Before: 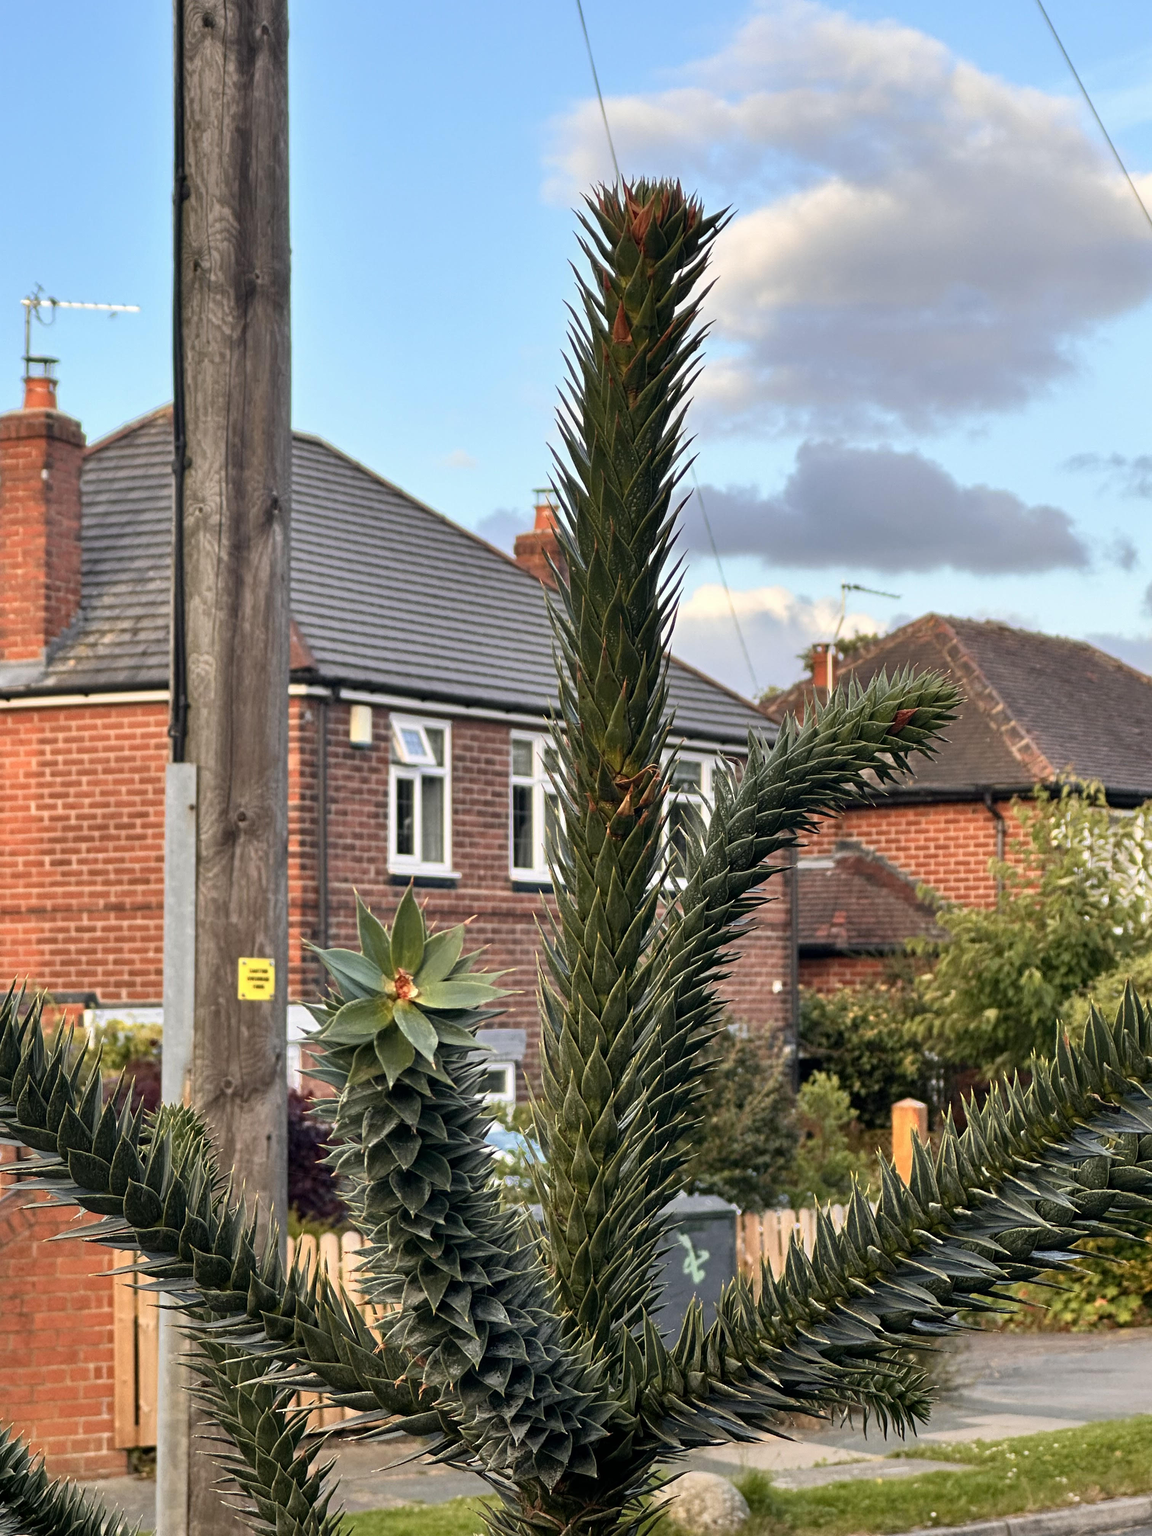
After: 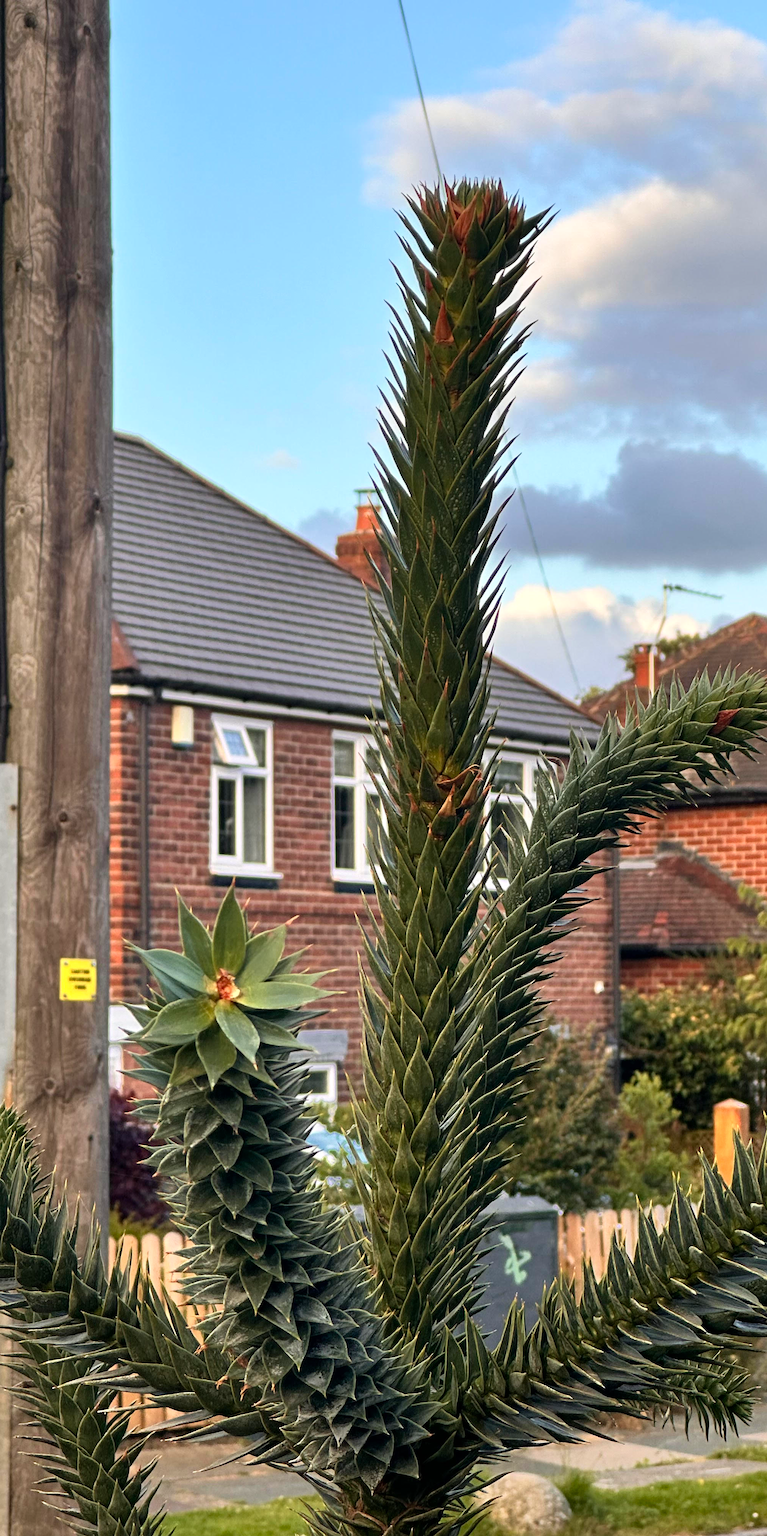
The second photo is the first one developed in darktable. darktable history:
crop and rotate: left 15.566%, right 17.803%
velvia: strength 15.45%
levels: levels [0, 0.492, 0.984]
